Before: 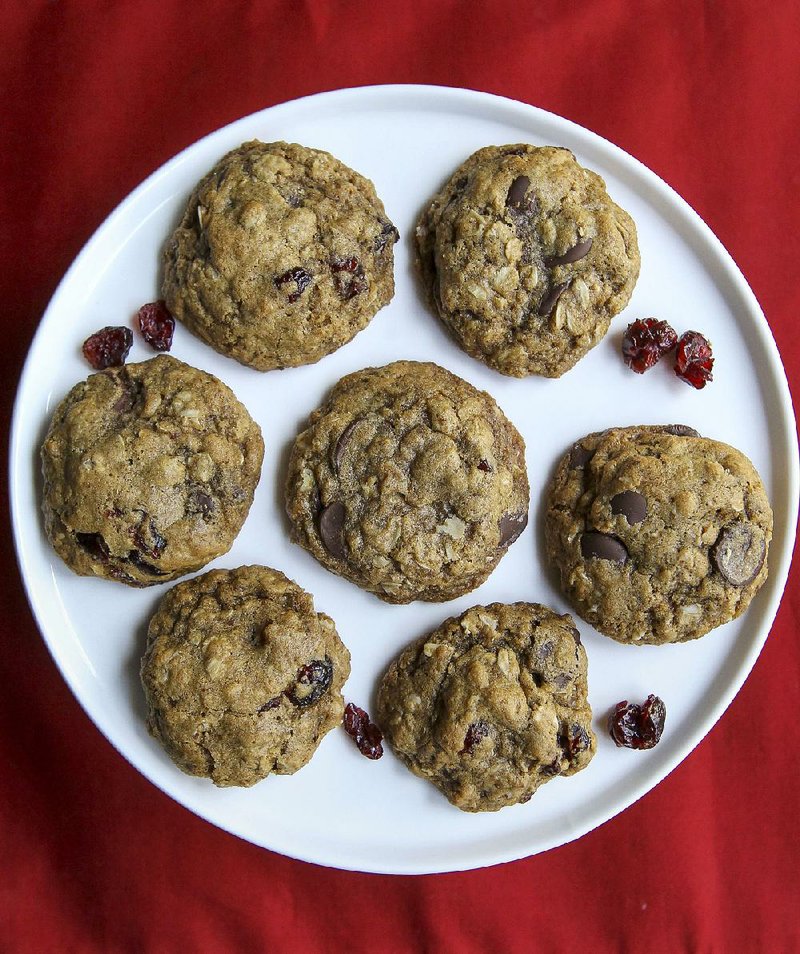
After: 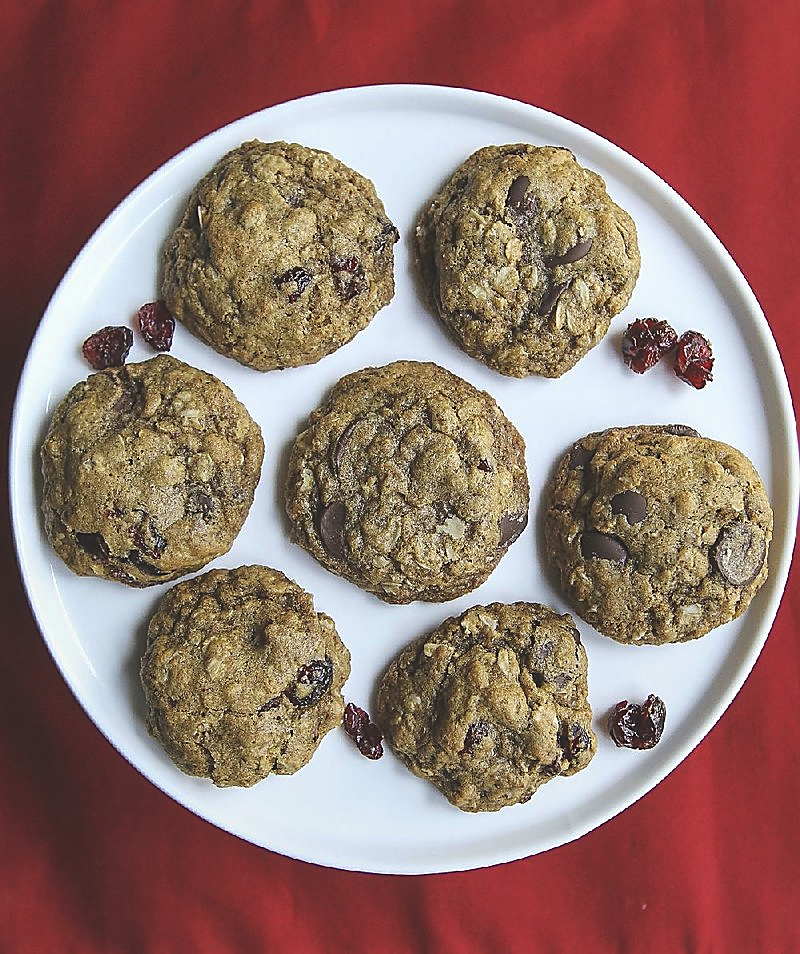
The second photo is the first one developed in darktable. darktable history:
exposure: black level correction -0.021, exposure -0.034 EV, compensate highlight preservation false
sharpen: radius 1.405, amount 1.262, threshold 0.791
